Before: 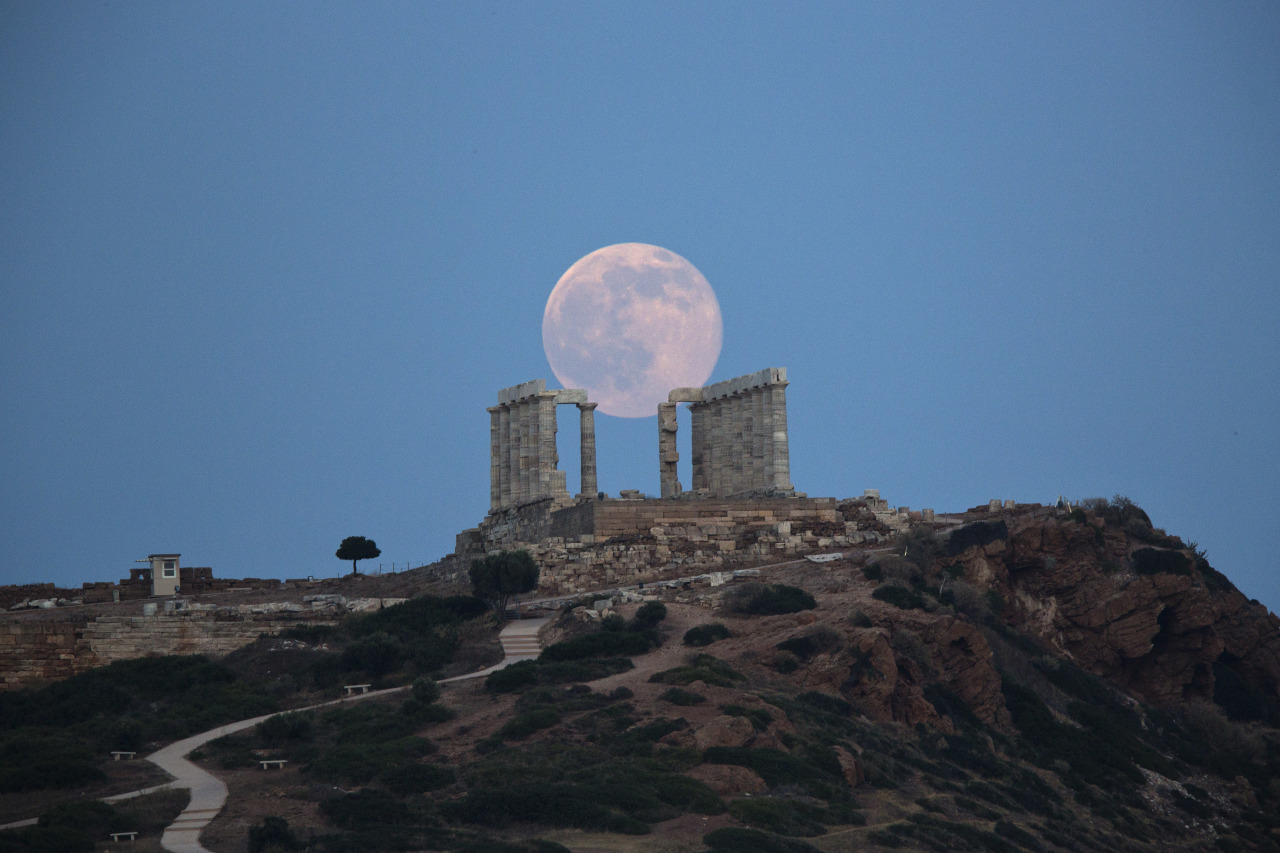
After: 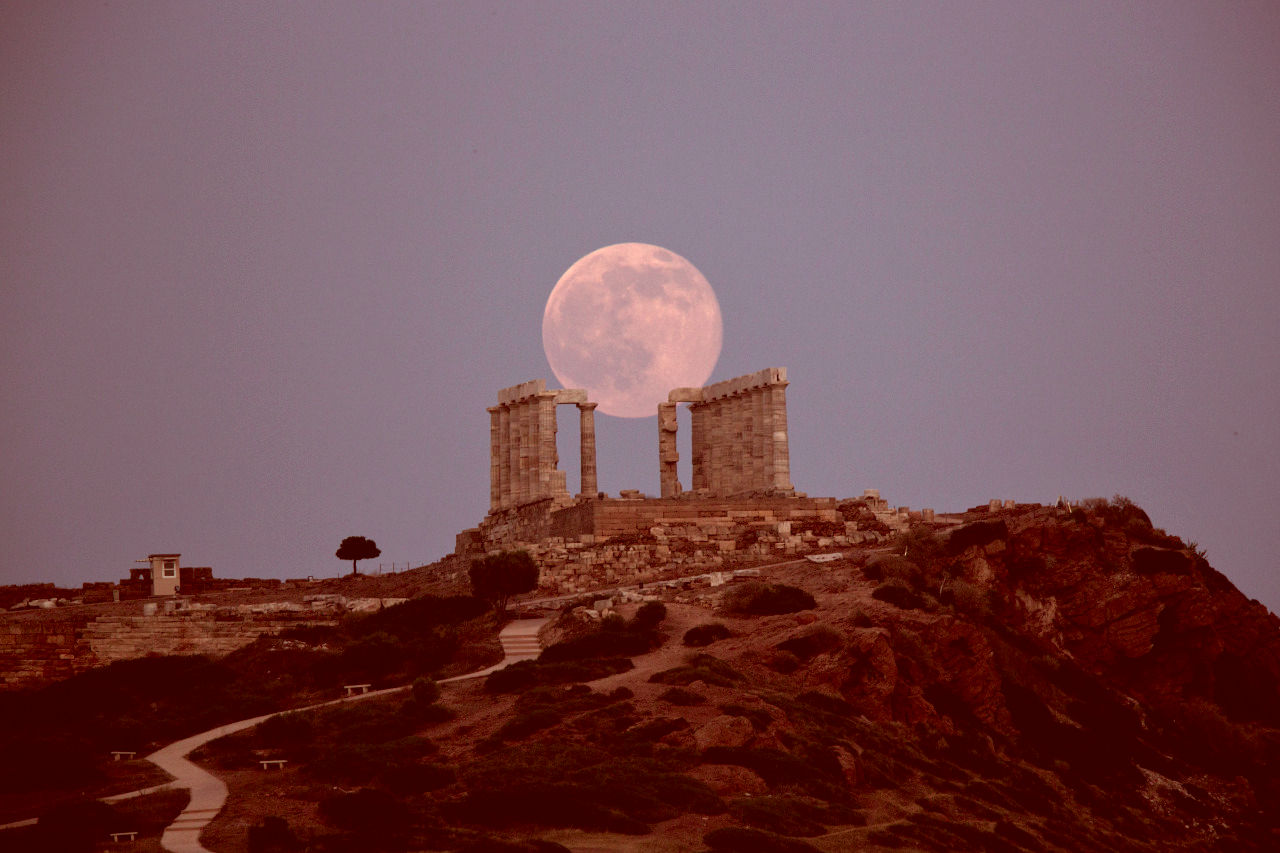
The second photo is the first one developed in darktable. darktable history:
color correction: highlights a* 9.53, highlights b* 8.93, shadows a* 39.35, shadows b* 39.33, saturation 0.814
